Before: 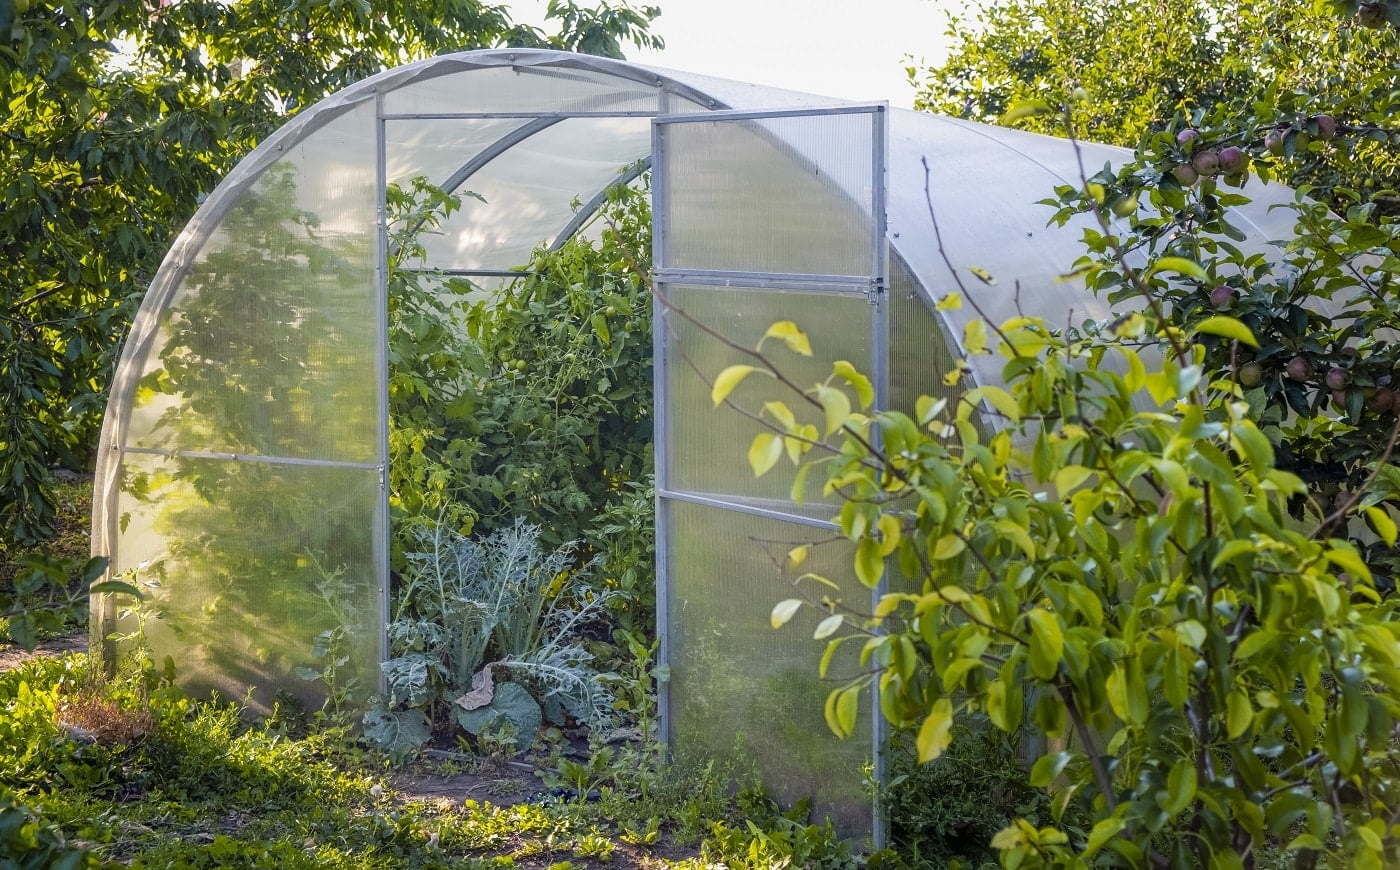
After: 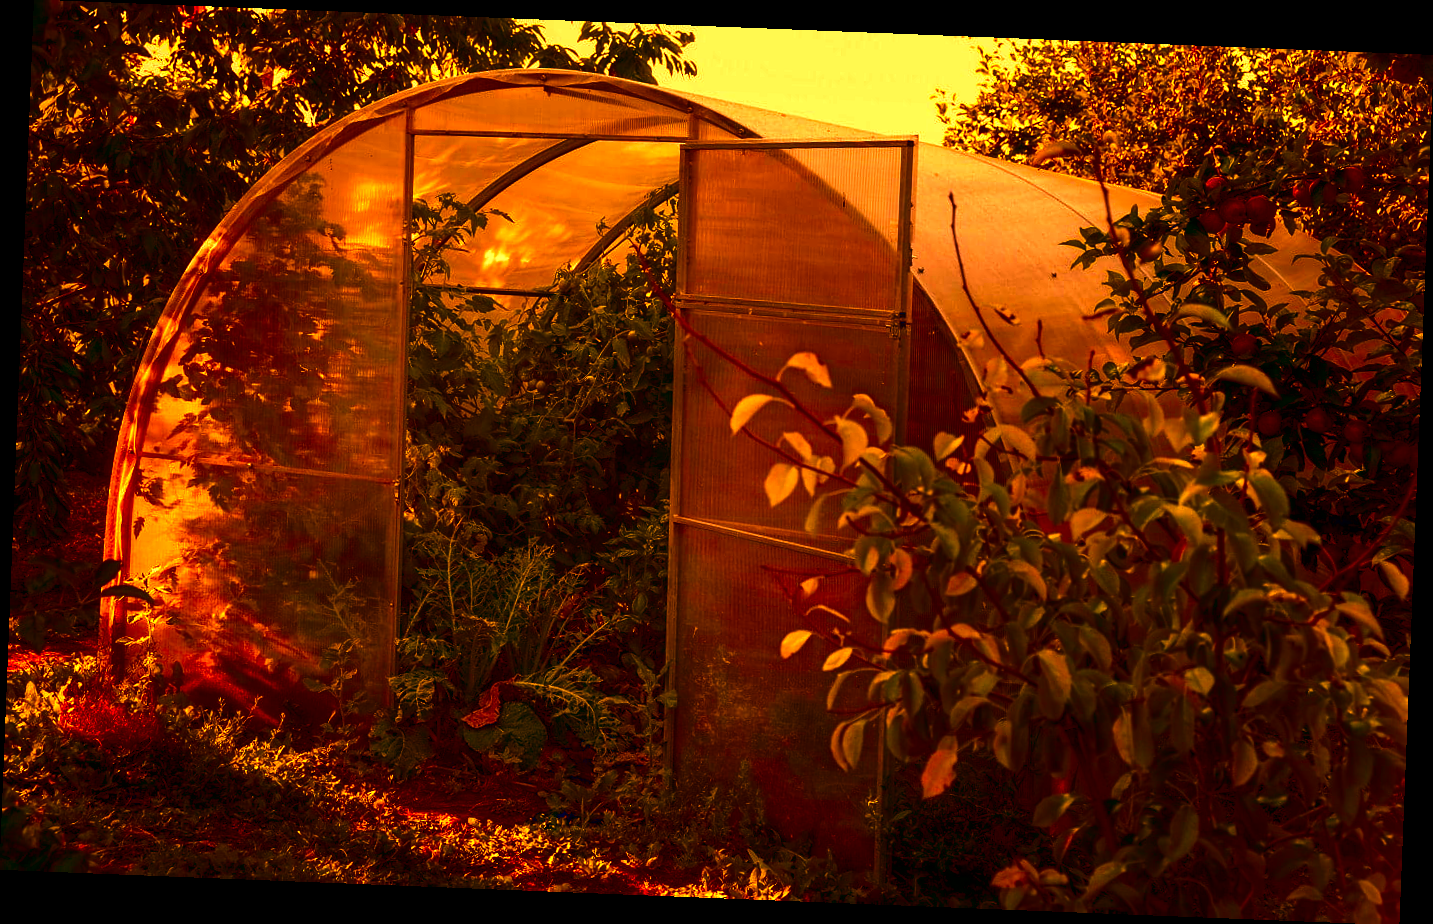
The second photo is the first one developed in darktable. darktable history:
contrast brightness saturation: brightness -1, saturation 1
white balance: red 1.467, blue 0.684
rotate and perspective: rotation 2.27°, automatic cropping off
